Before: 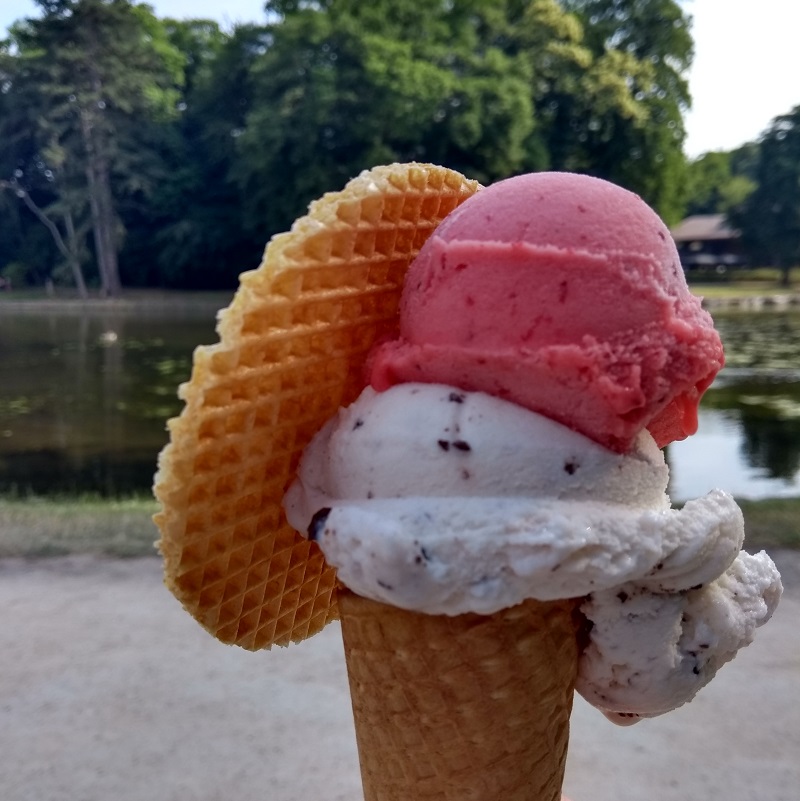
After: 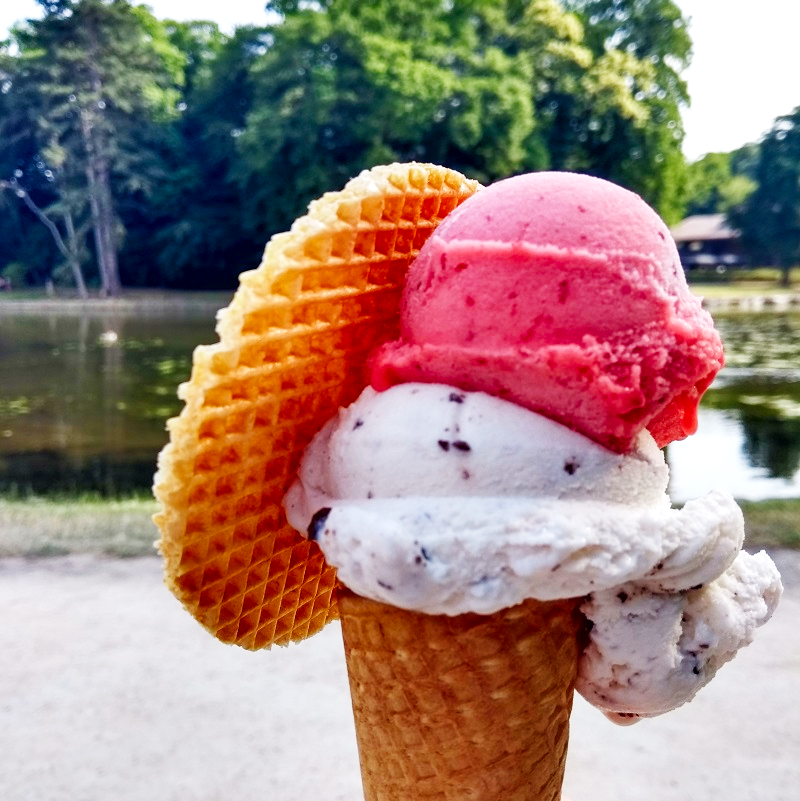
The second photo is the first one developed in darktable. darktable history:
rgb curve: curves: ch0 [(0, 0) (0.093, 0.159) (0.241, 0.265) (0.414, 0.42) (1, 1)], compensate middle gray true, preserve colors basic power
local contrast: highlights 100%, shadows 100%, detail 120%, midtone range 0.2
base curve: curves: ch0 [(0, 0.003) (0.001, 0.002) (0.006, 0.004) (0.02, 0.022) (0.048, 0.086) (0.094, 0.234) (0.162, 0.431) (0.258, 0.629) (0.385, 0.8) (0.548, 0.918) (0.751, 0.988) (1, 1)], preserve colors none
